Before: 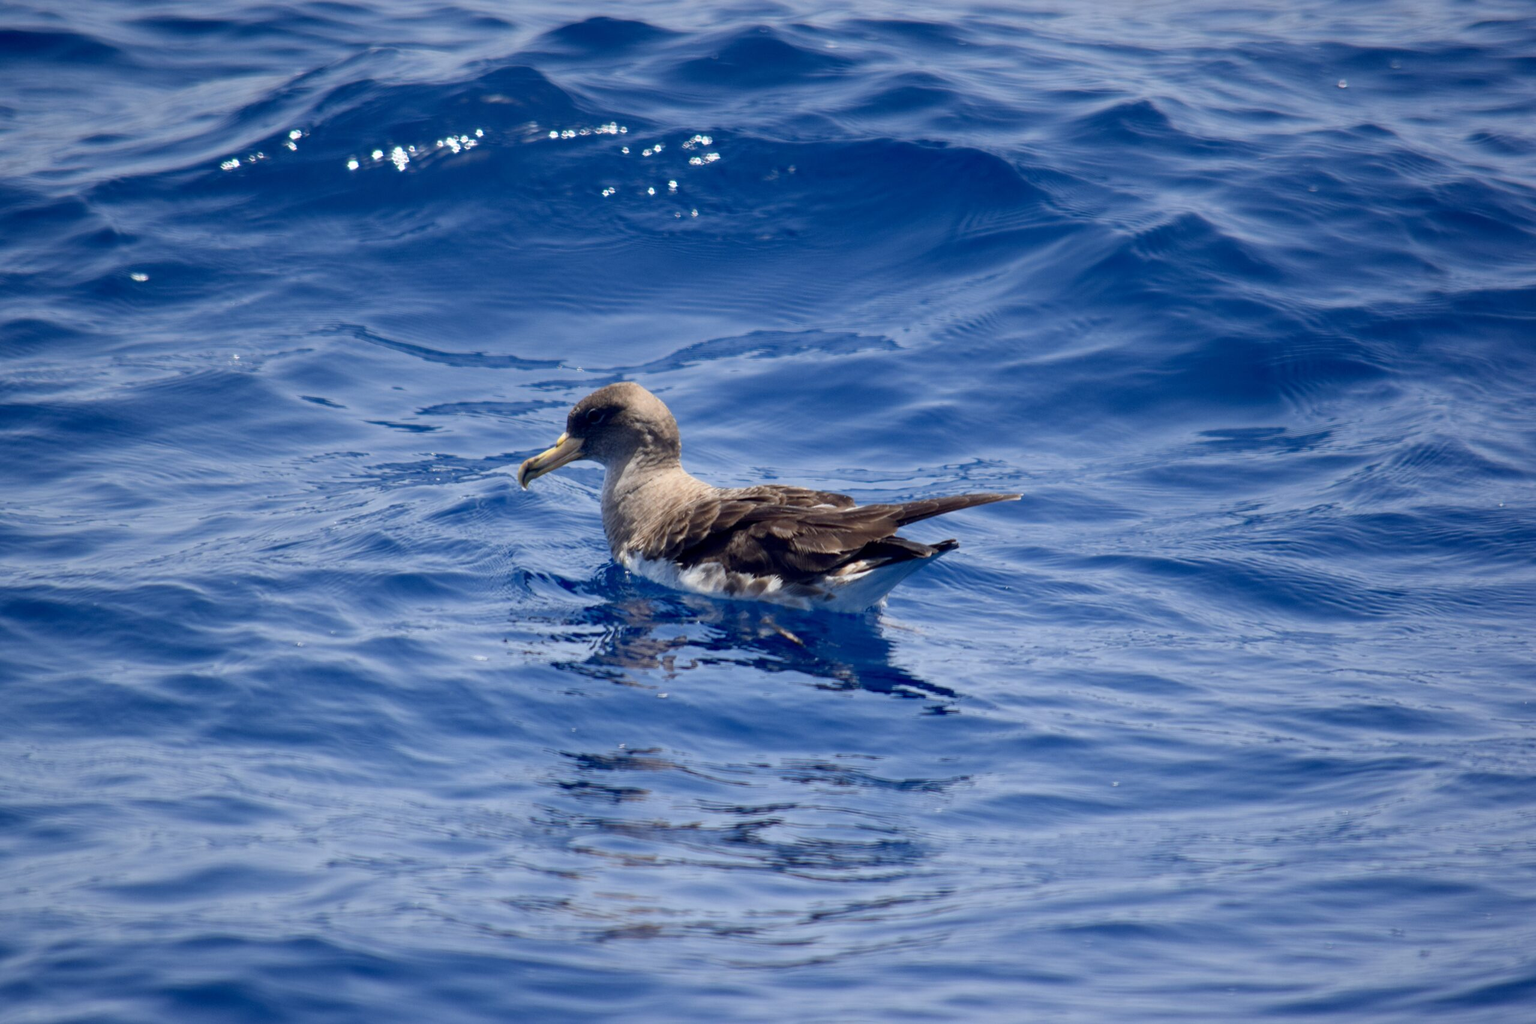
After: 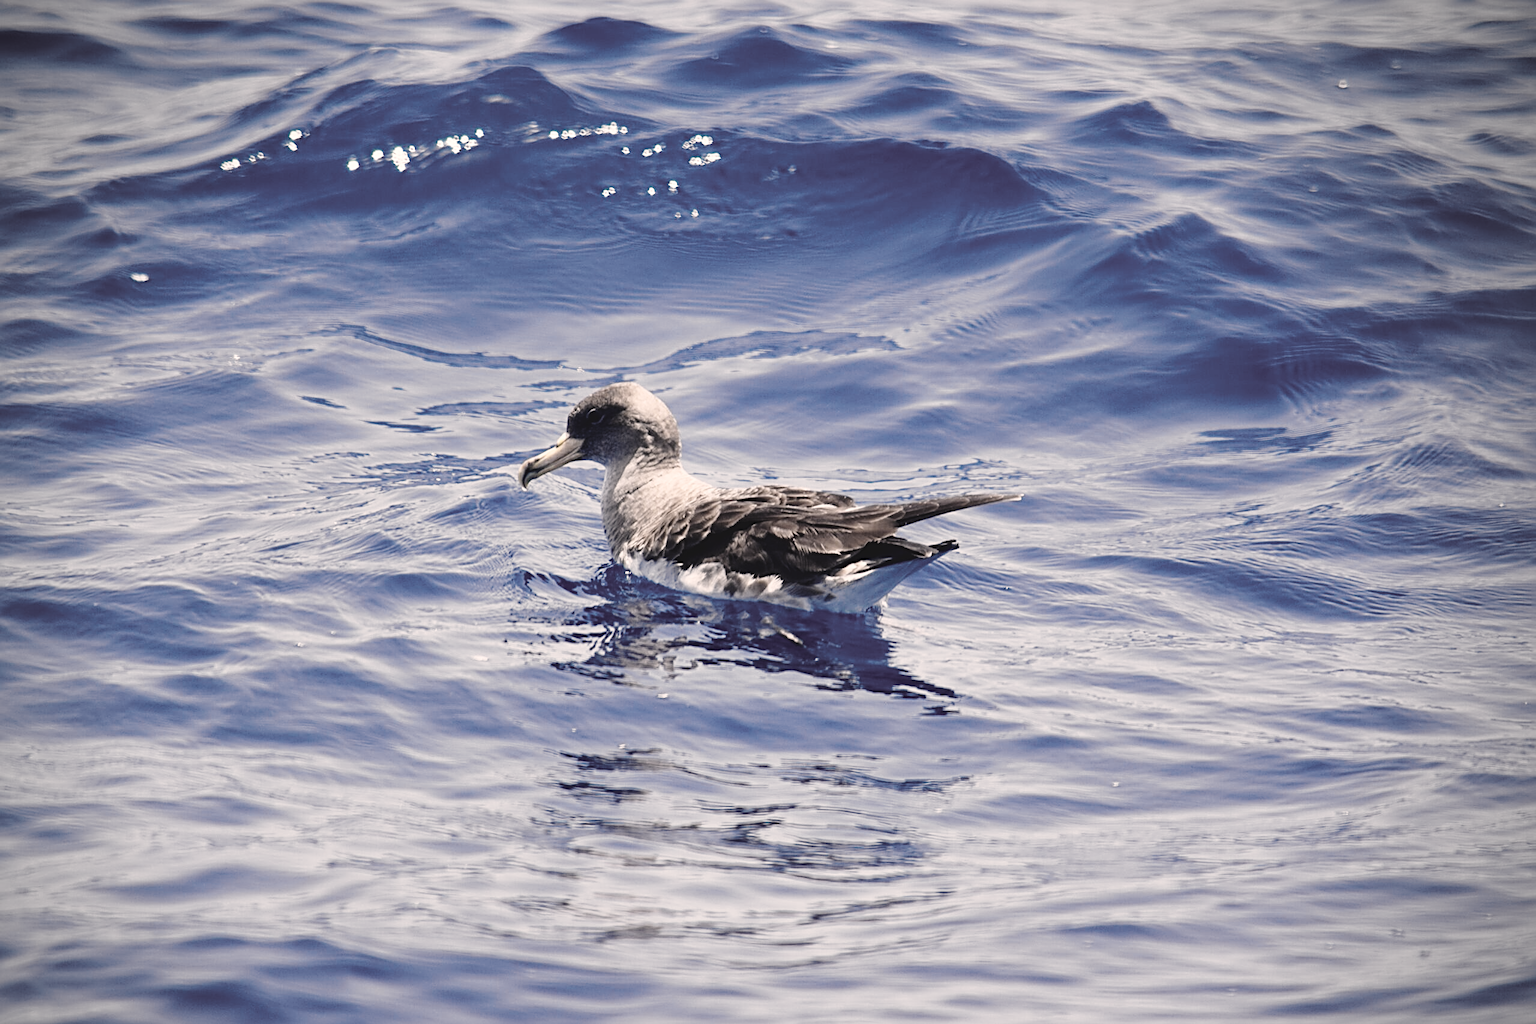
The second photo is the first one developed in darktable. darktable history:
exposure: black level correction -0.009, exposure 0.068 EV, compensate highlight preservation false
sharpen: radius 2.806, amount 0.723
vignetting: center (-0.036, 0.151)
color zones: curves: ch1 [(0.238, 0.163) (0.476, 0.2) (0.733, 0.322) (0.848, 0.134)]
color correction: highlights a* 17.89, highlights b* 18.9
base curve: curves: ch0 [(0, 0) (0.028, 0.03) (0.121, 0.232) (0.46, 0.748) (0.859, 0.968) (1, 1)], preserve colors none
